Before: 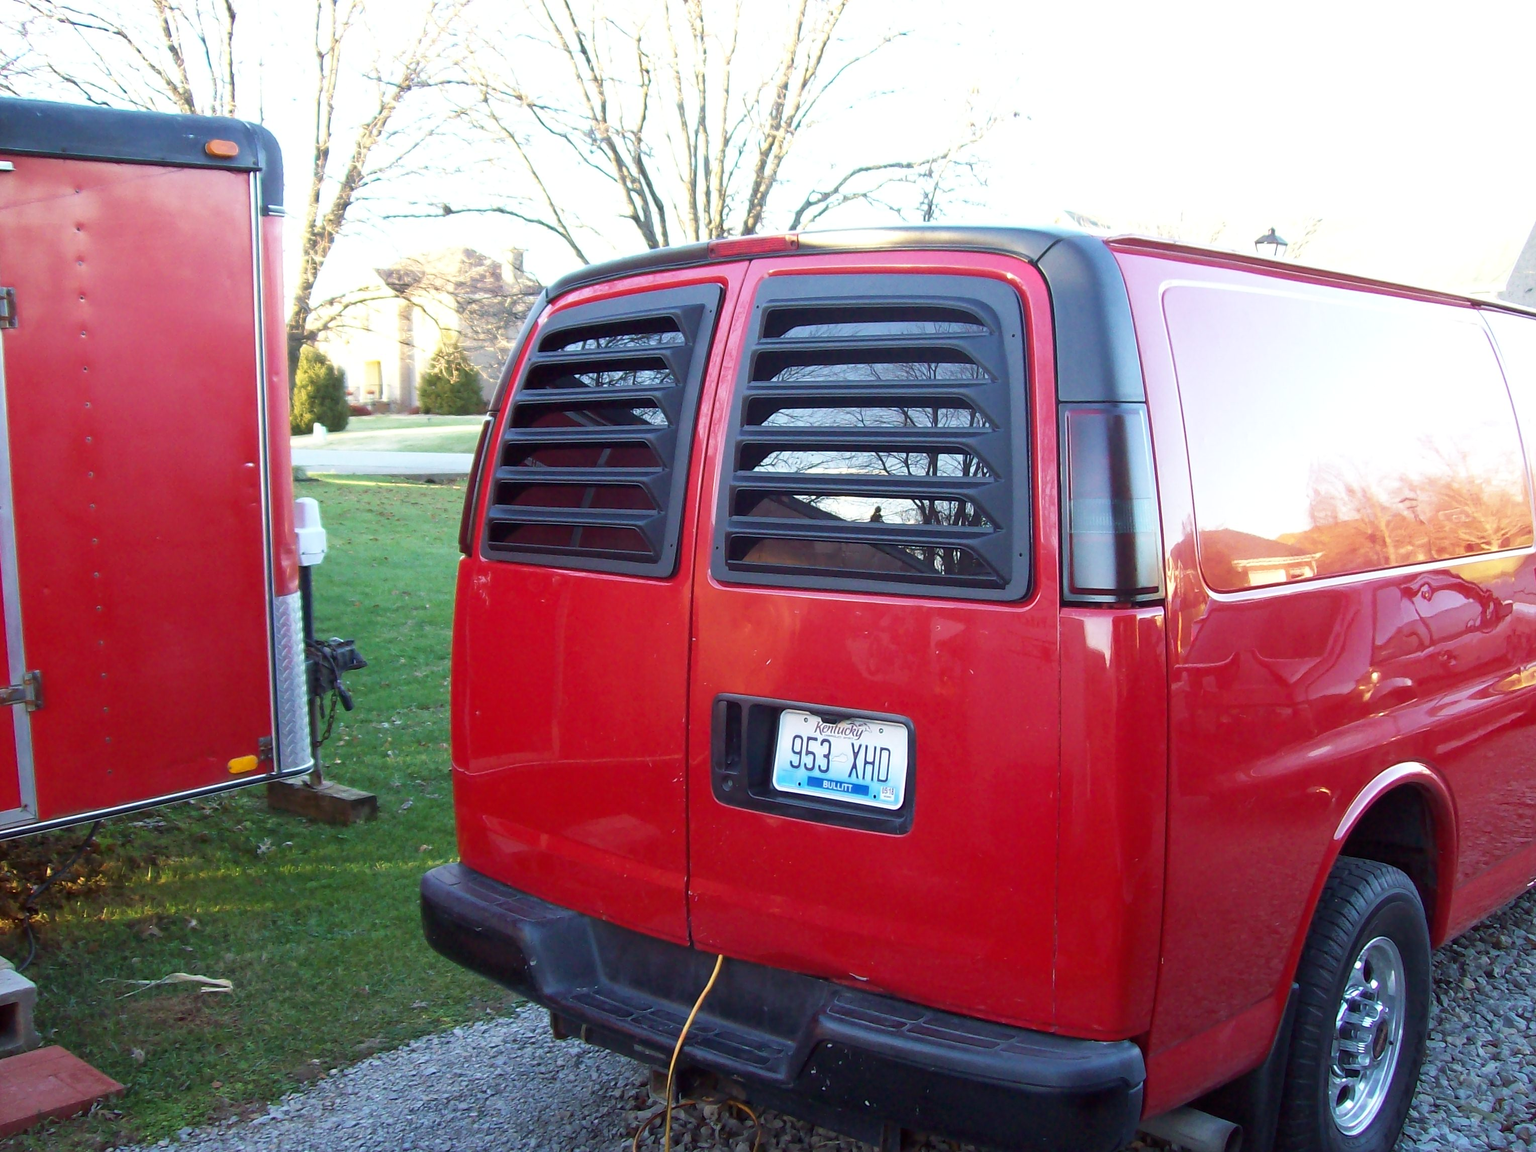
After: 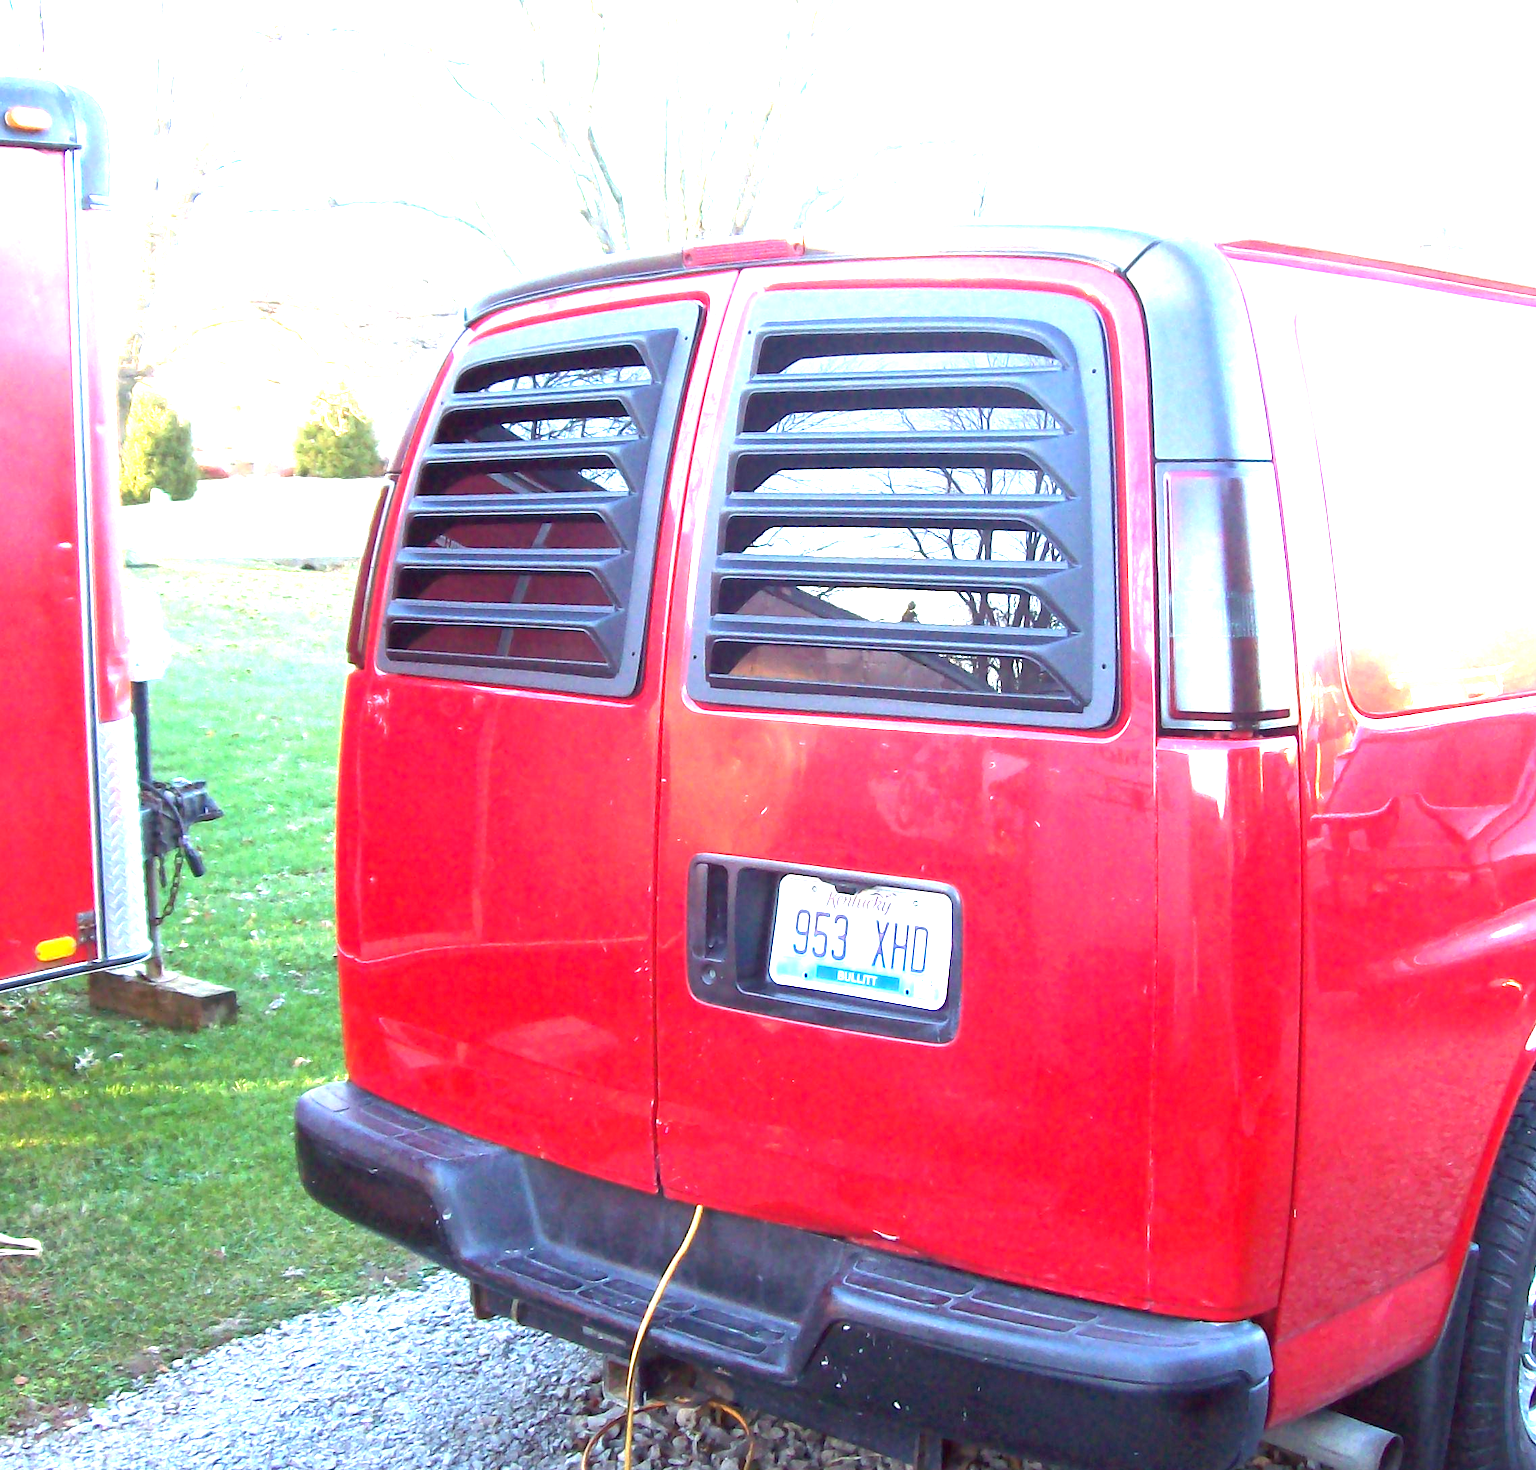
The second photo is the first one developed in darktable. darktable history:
exposure: black level correction 0, exposure 2.088 EV, compensate exposure bias true, compensate highlight preservation false
crop and rotate: left 13.15%, top 5.251%, right 12.609%
